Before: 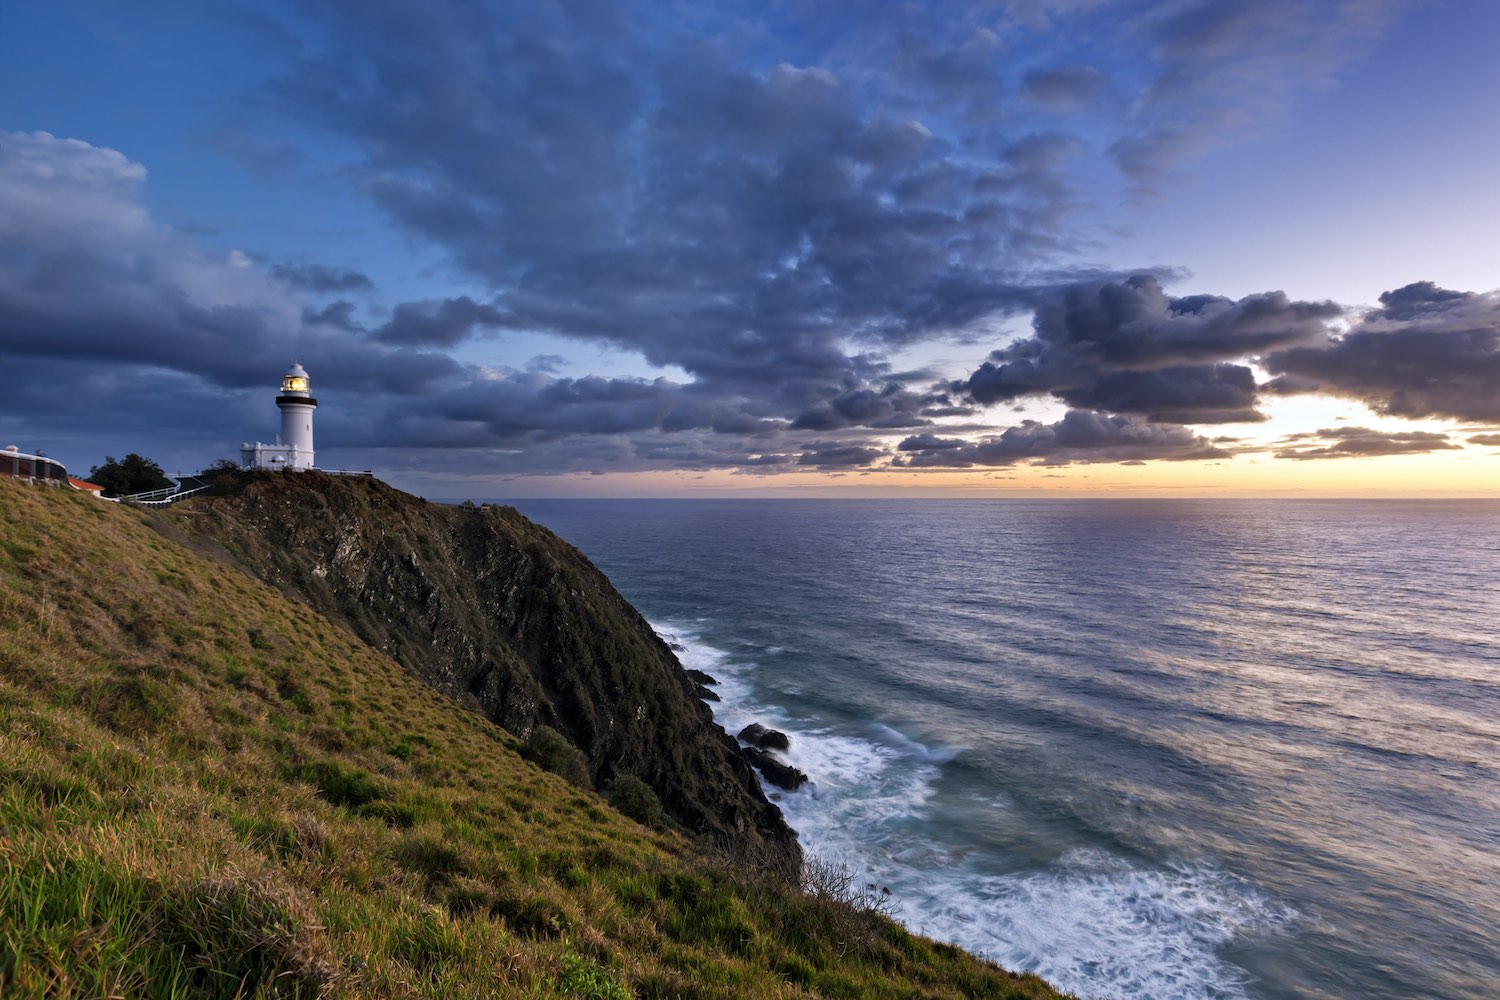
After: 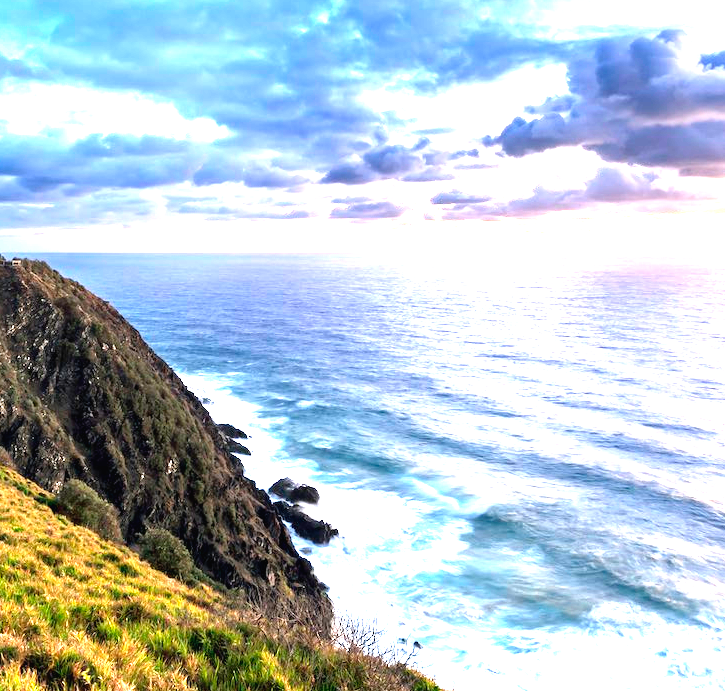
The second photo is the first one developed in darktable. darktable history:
crop: left 31.316%, top 24.618%, right 20.319%, bottom 6.272%
exposure: black level correction 0, exposure 1.169 EV, compensate exposure bias true, compensate highlight preservation false
